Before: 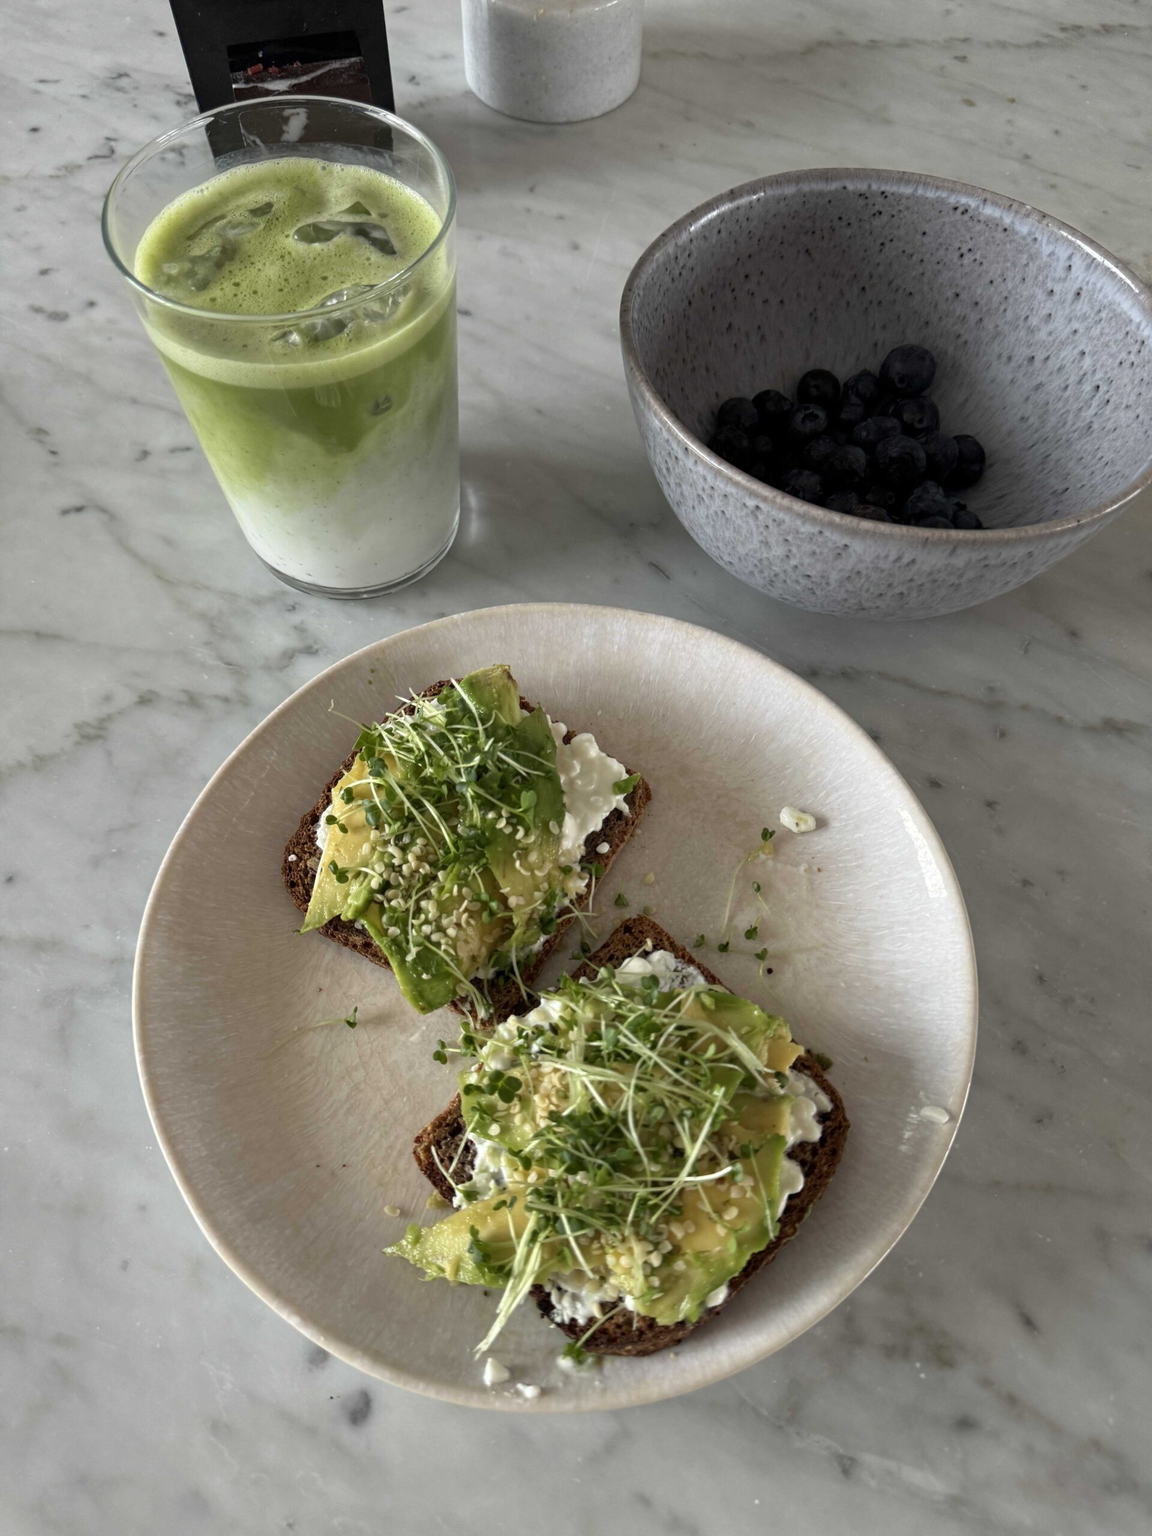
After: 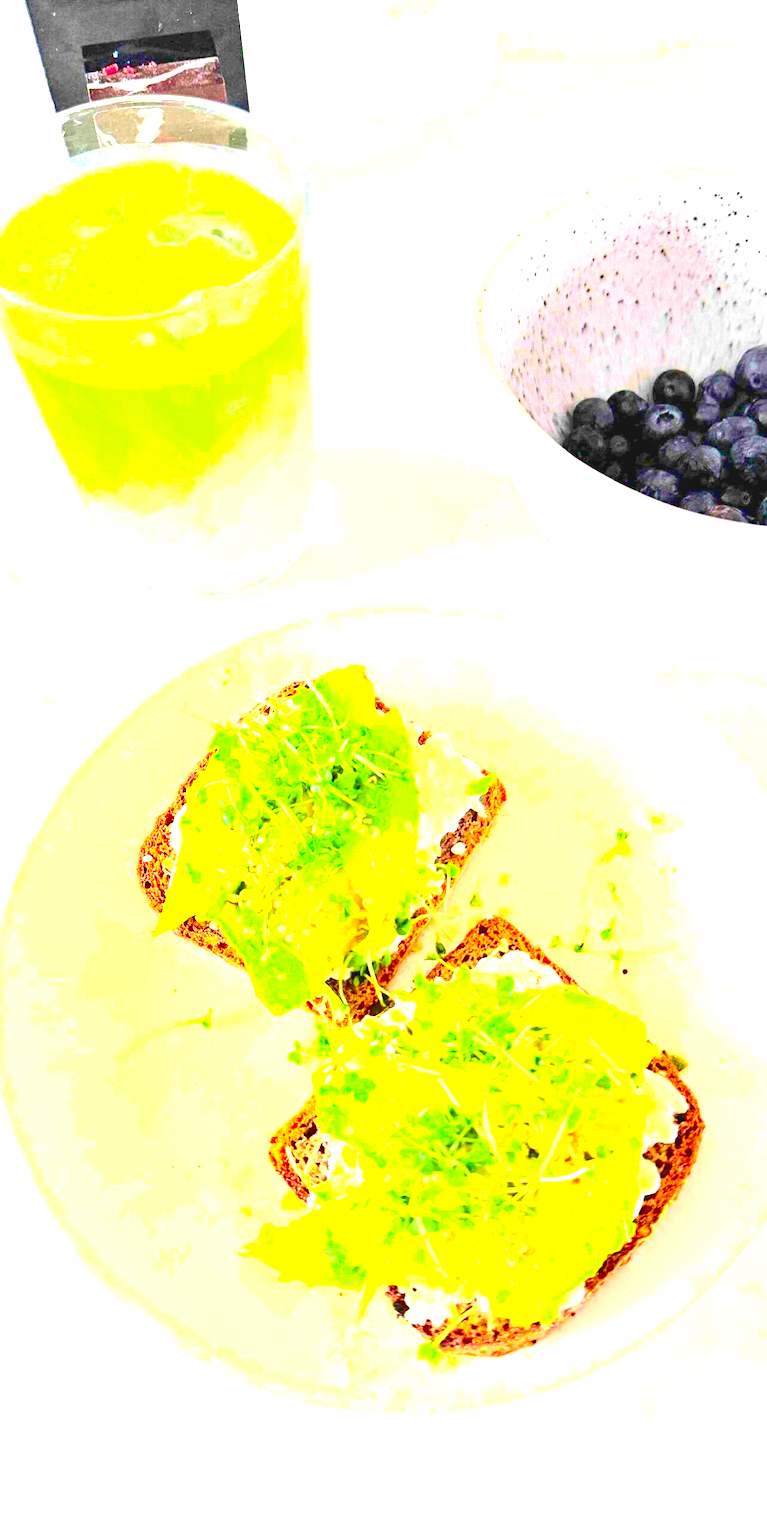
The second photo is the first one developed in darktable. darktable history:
exposure: black level correction 0, exposure 4 EV, compensate exposure bias true, compensate highlight preservation false
crop and rotate: left 12.648%, right 20.685%
shadows and highlights: shadows 37.27, highlights -28.18, soften with gaussian
contrast brightness saturation: contrast 0.2, brightness 0.2, saturation 0.8
